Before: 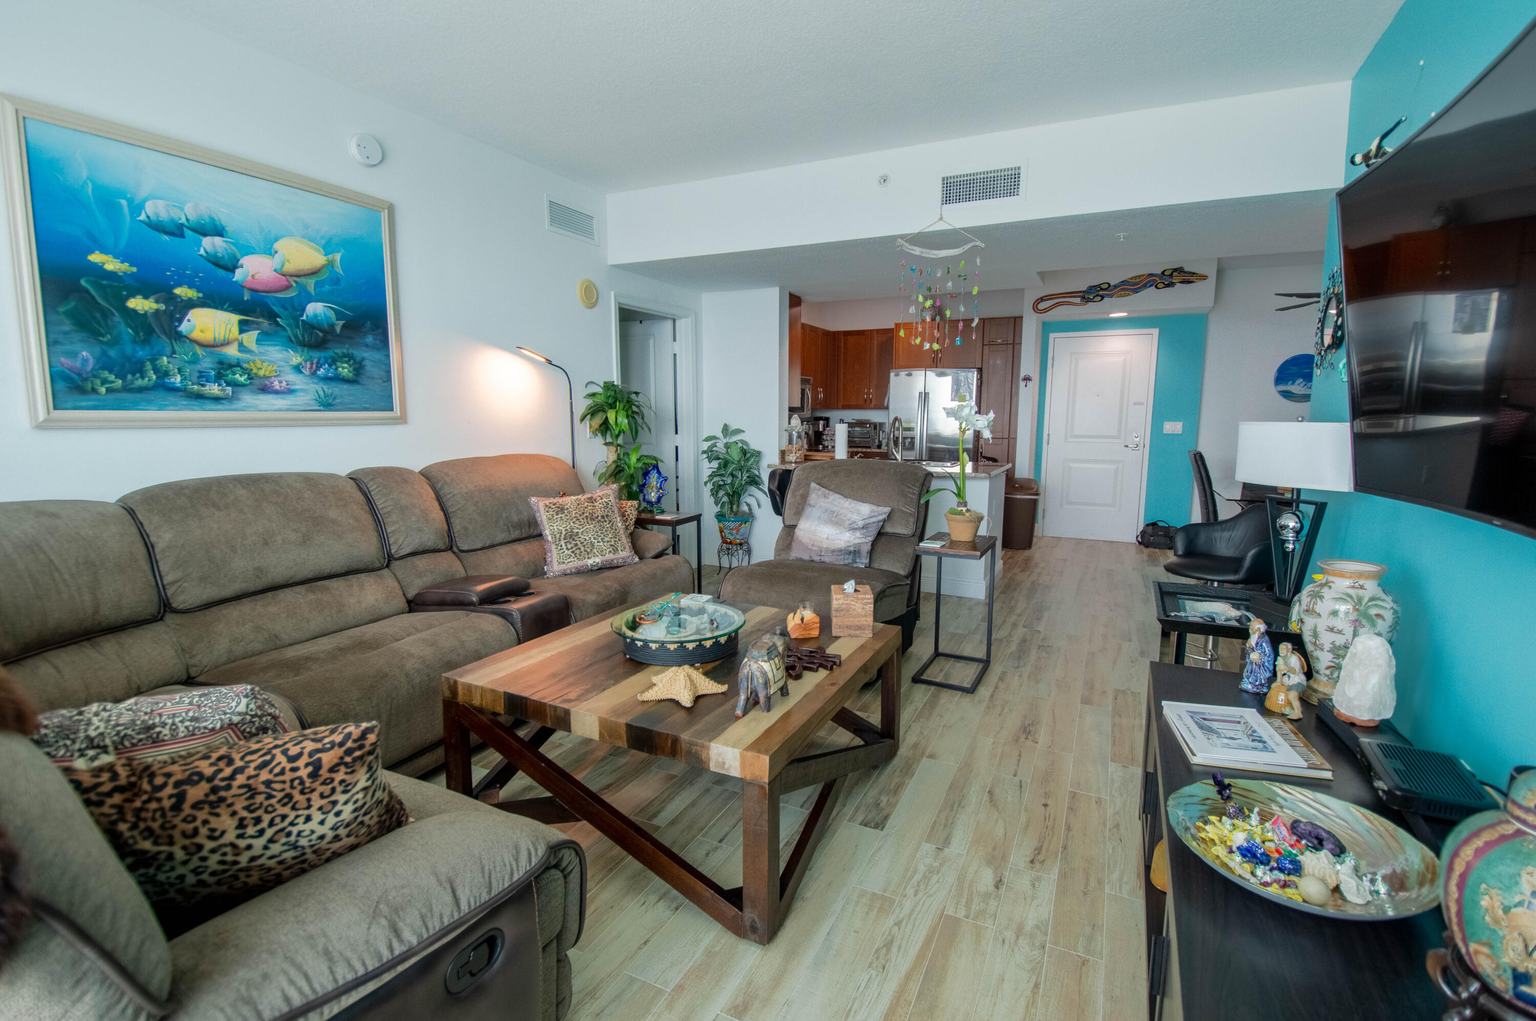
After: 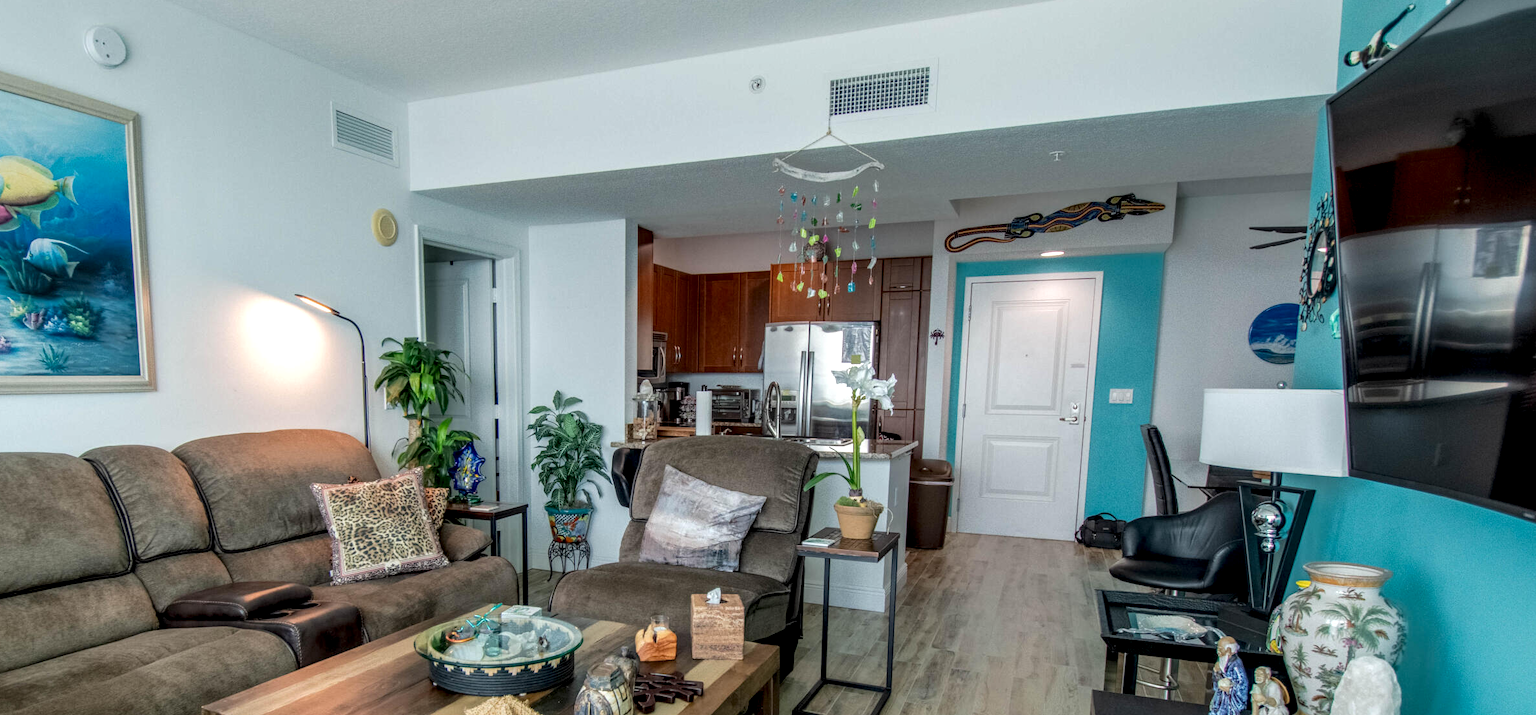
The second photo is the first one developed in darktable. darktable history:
crop: left 18.38%, top 11.092%, right 2.134%, bottom 33.217%
local contrast: highlights 25%, detail 150%
